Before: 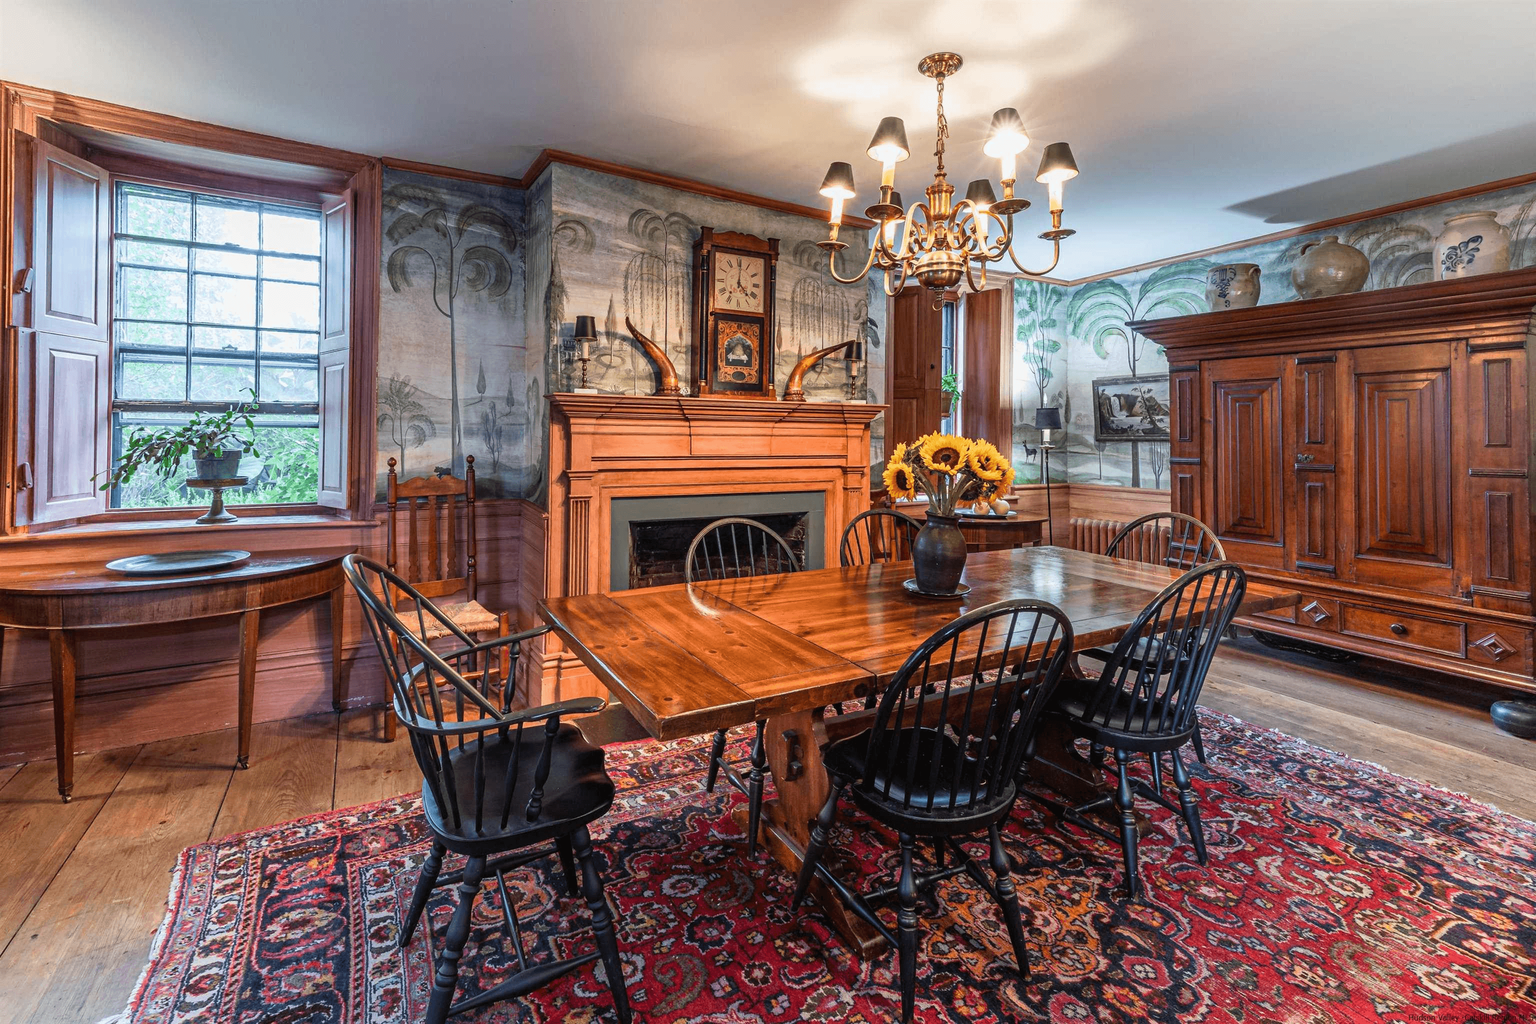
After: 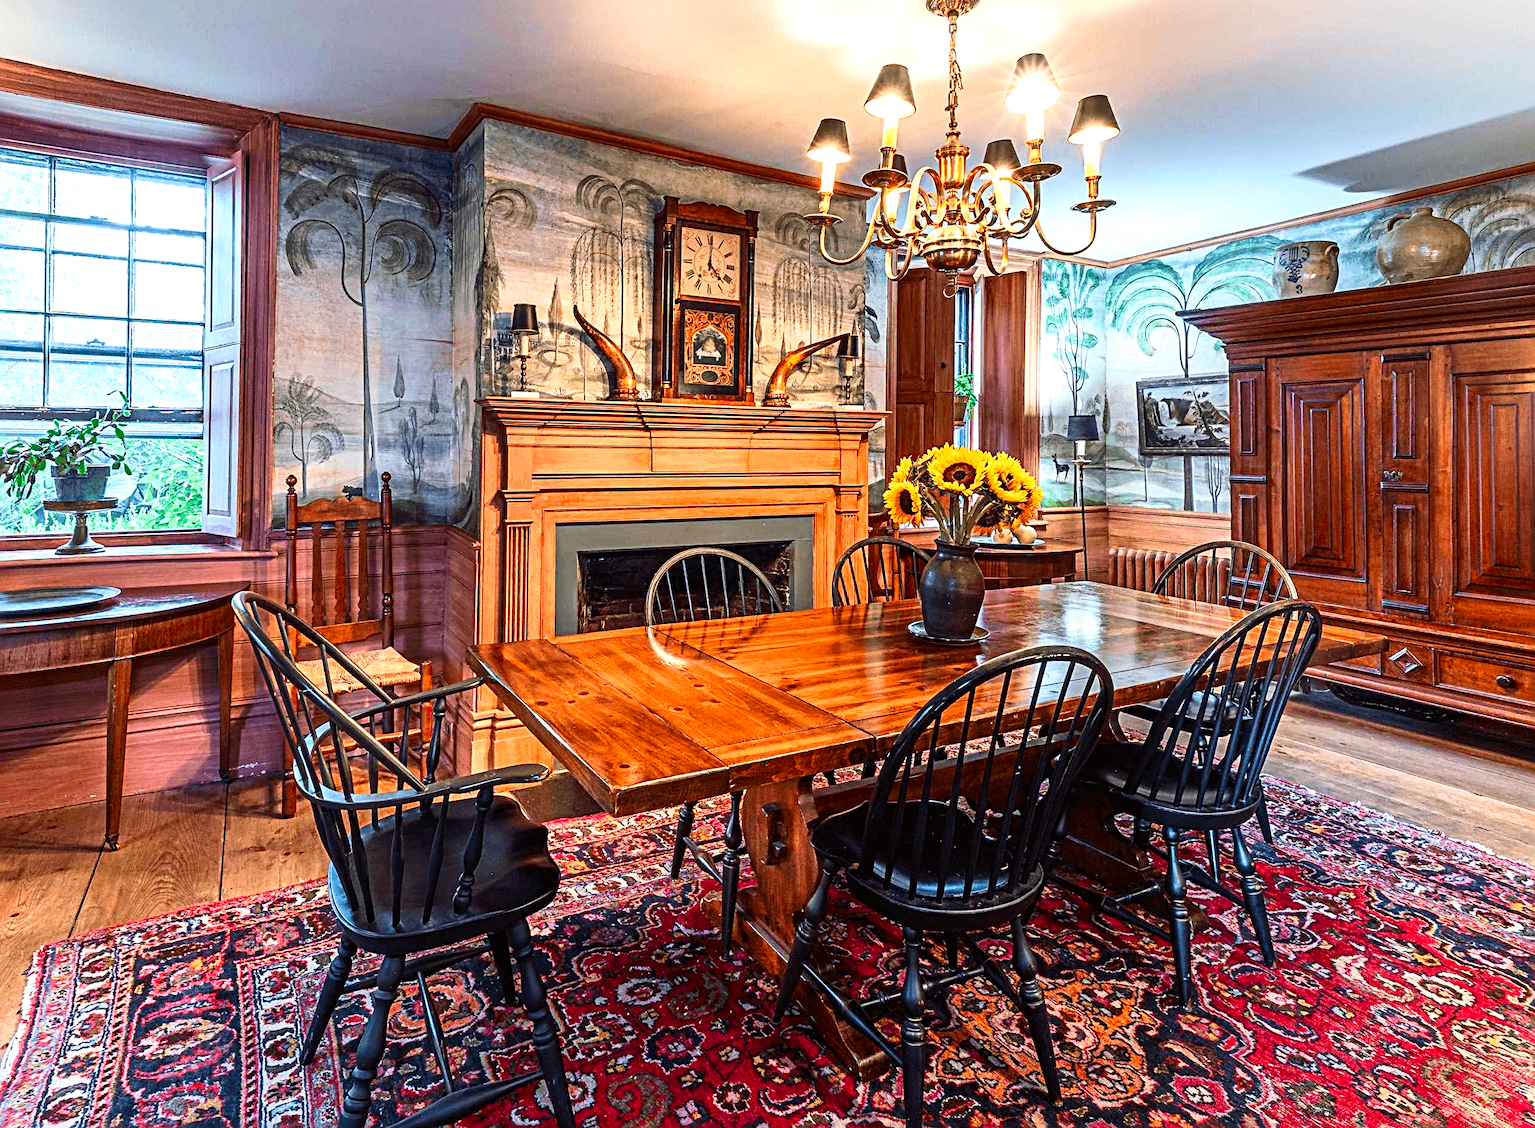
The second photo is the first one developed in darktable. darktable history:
exposure: black level correction 0.001, exposure 0.499 EV, compensate highlight preservation false
crop: left 9.83%, top 6.284%, right 7.239%, bottom 2.31%
sharpen: radius 3.971
contrast brightness saturation: contrast 0.18, saturation 0.303
velvia: on, module defaults
